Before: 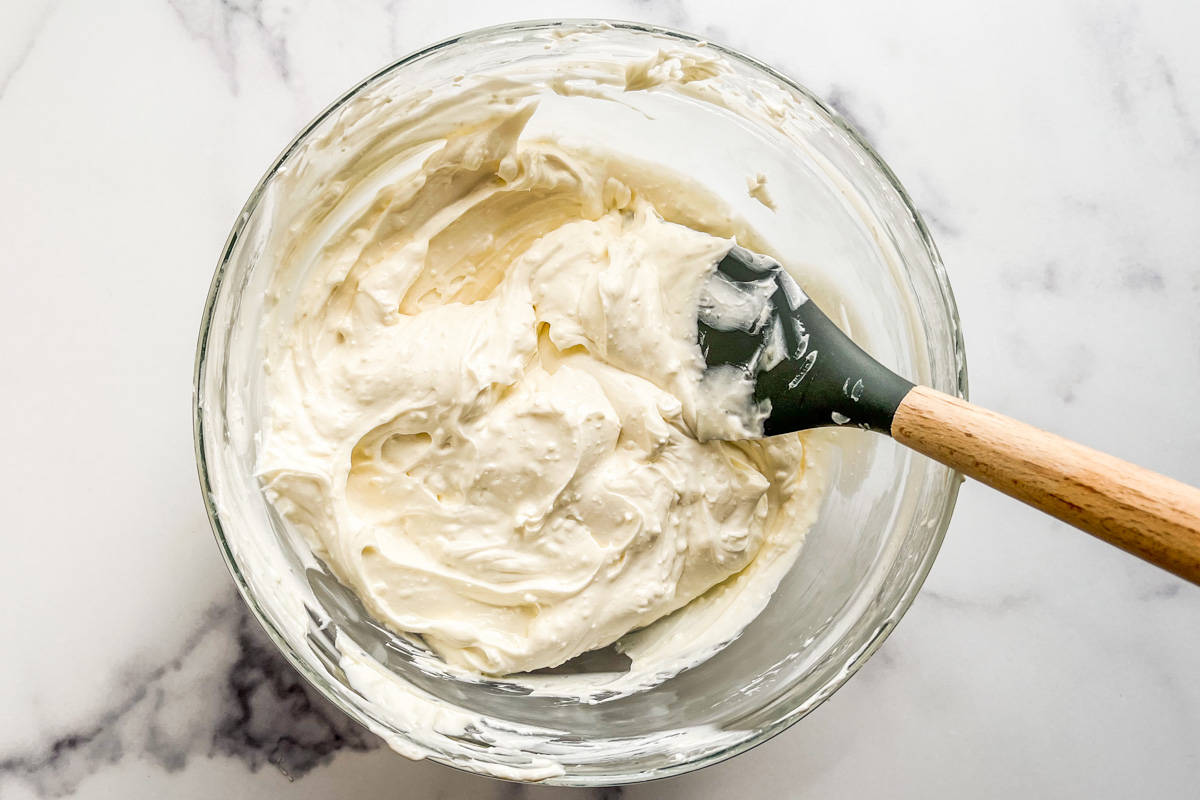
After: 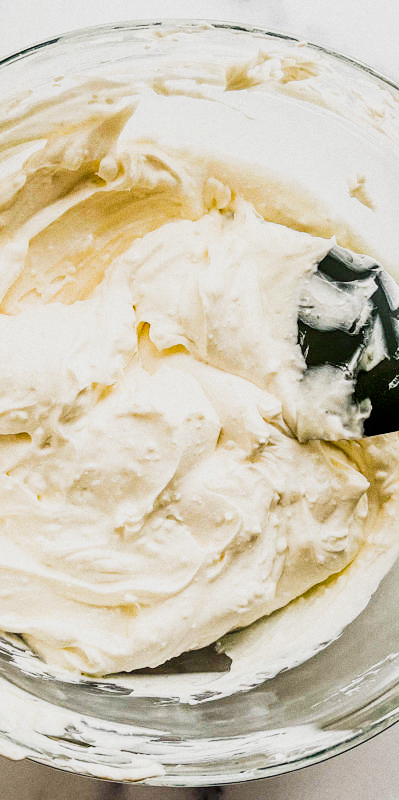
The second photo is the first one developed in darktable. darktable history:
white balance: emerald 1
sigmoid: contrast 1.8
grain: on, module defaults
crop: left 33.36%, right 33.36%
